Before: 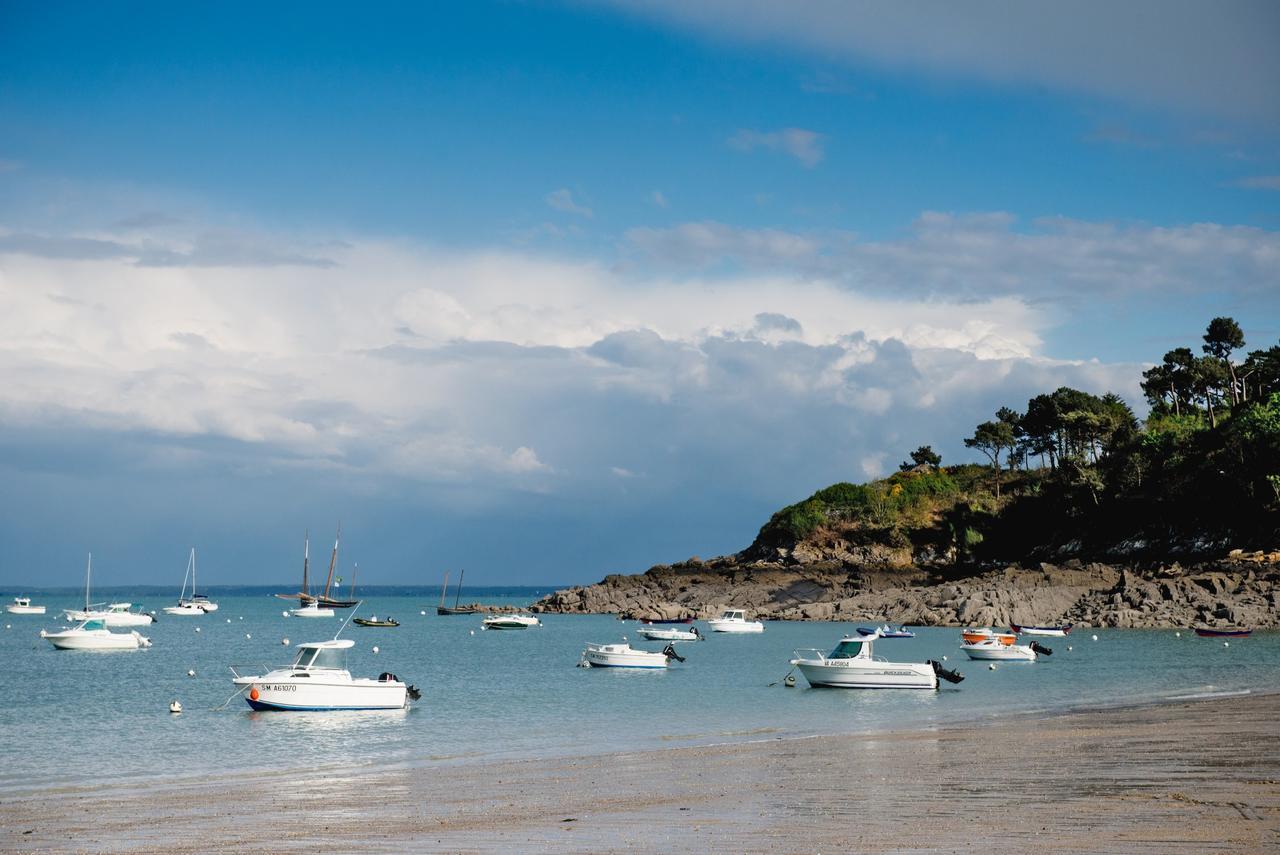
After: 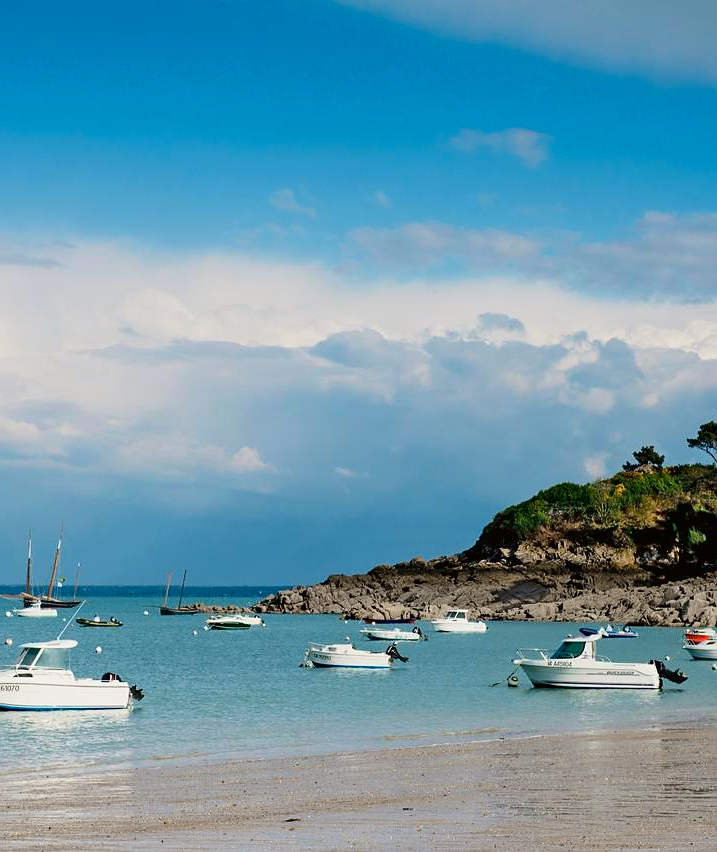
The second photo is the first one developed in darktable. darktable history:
crop: left 21.674%, right 22.086%
sharpen: radius 1.458, amount 0.398, threshold 1.271
tone curve: curves: ch0 [(0, 0) (0.068, 0.031) (0.175, 0.132) (0.337, 0.304) (0.498, 0.511) (0.748, 0.762) (0.993, 0.954)]; ch1 [(0, 0) (0.294, 0.184) (0.359, 0.34) (0.362, 0.35) (0.43, 0.41) (0.476, 0.457) (0.499, 0.5) (0.529, 0.523) (0.677, 0.762) (1, 1)]; ch2 [(0, 0) (0.431, 0.419) (0.495, 0.502) (0.524, 0.534) (0.557, 0.56) (0.634, 0.654) (0.728, 0.722) (1, 1)], color space Lab, independent channels, preserve colors none
